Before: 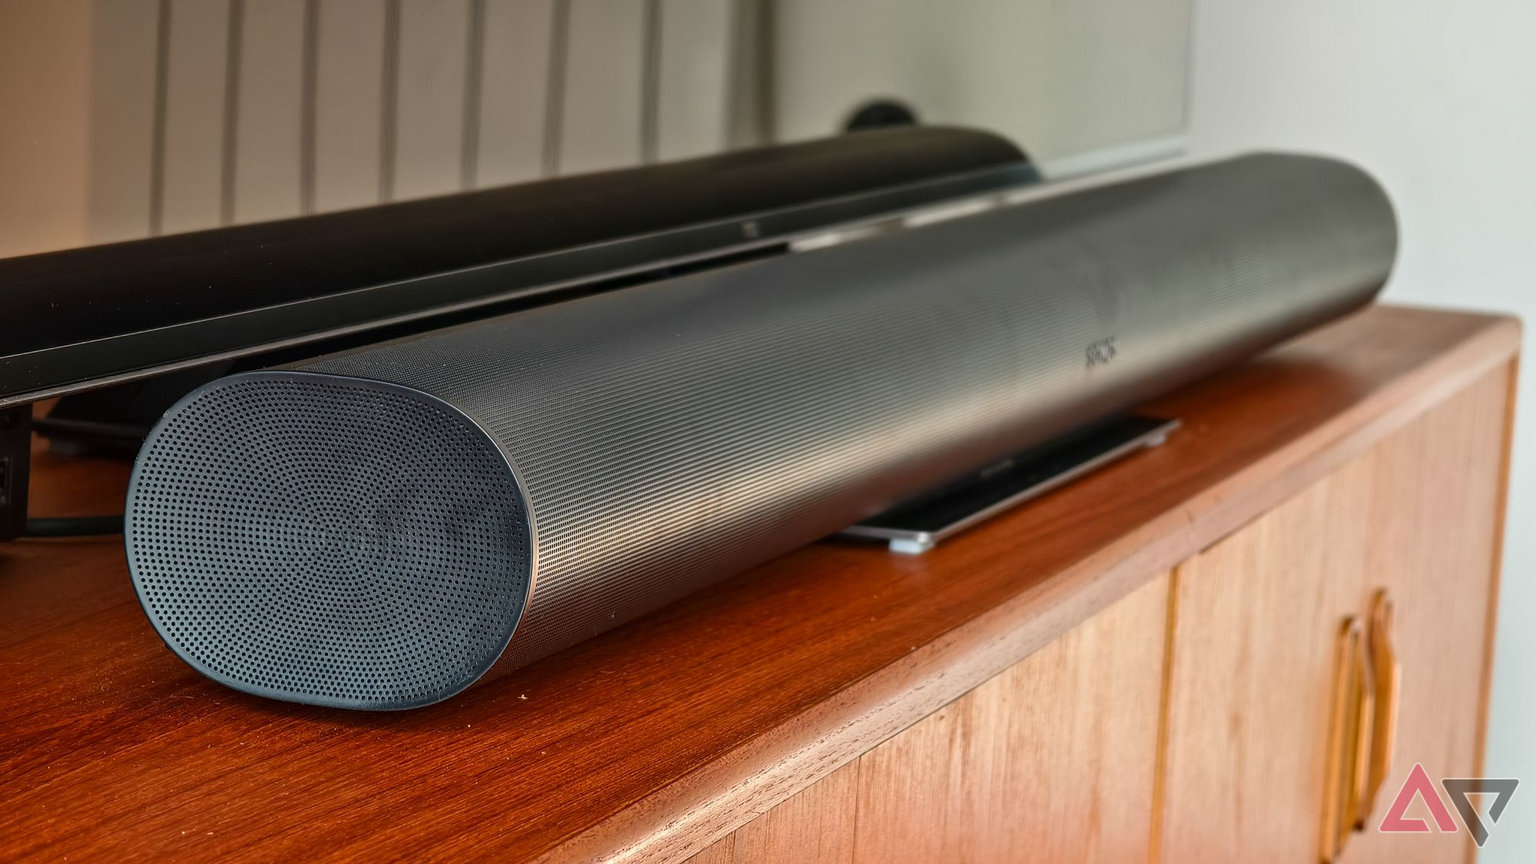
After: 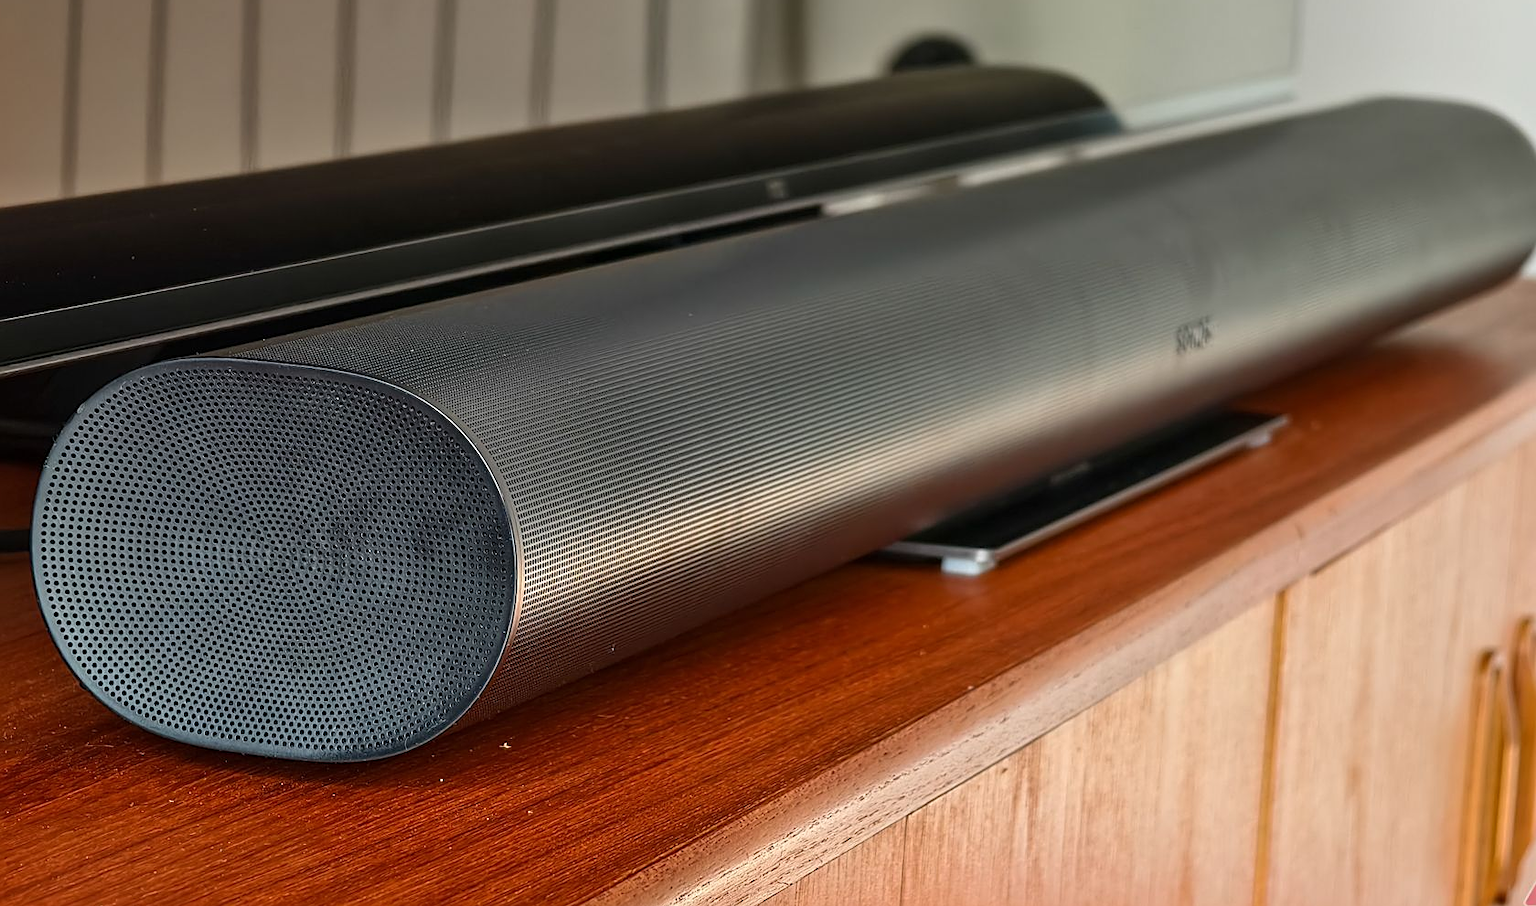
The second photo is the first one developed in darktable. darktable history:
crop: left 6.446%, top 8.188%, right 9.538%, bottom 3.548%
exposure: compensate highlight preservation false
sharpen: on, module defaults
